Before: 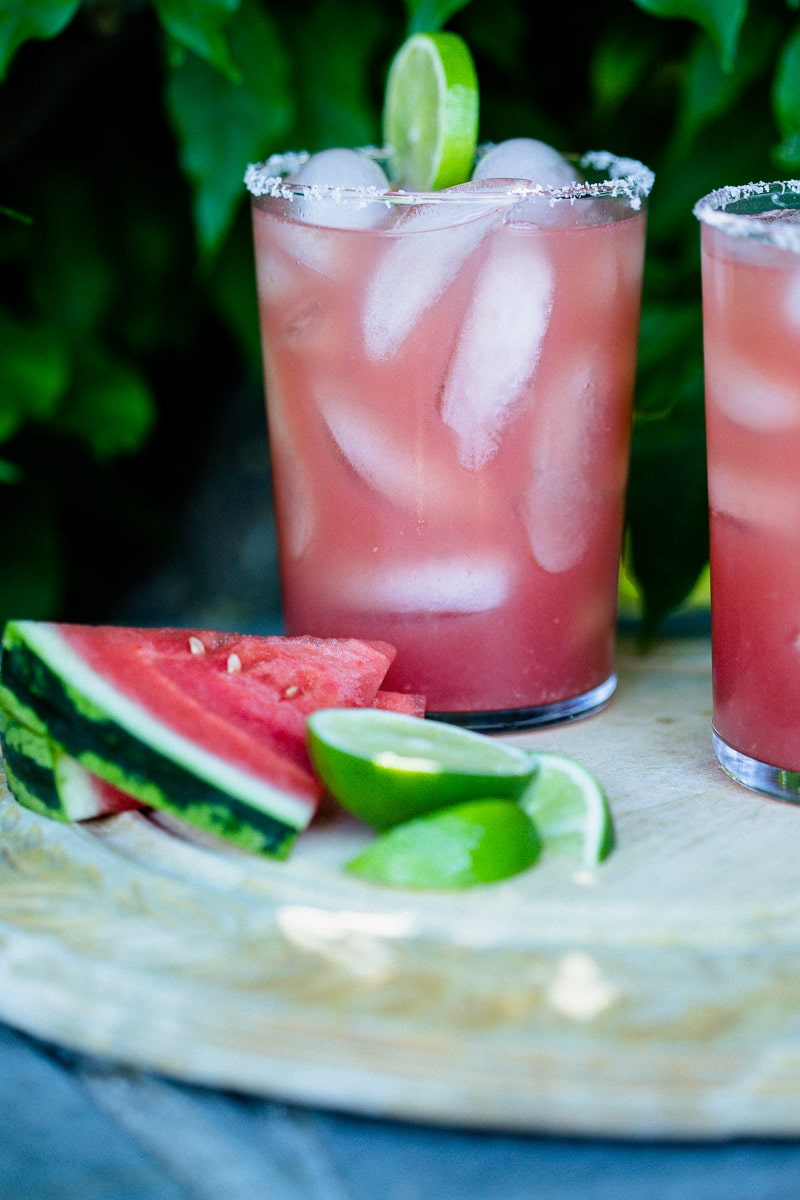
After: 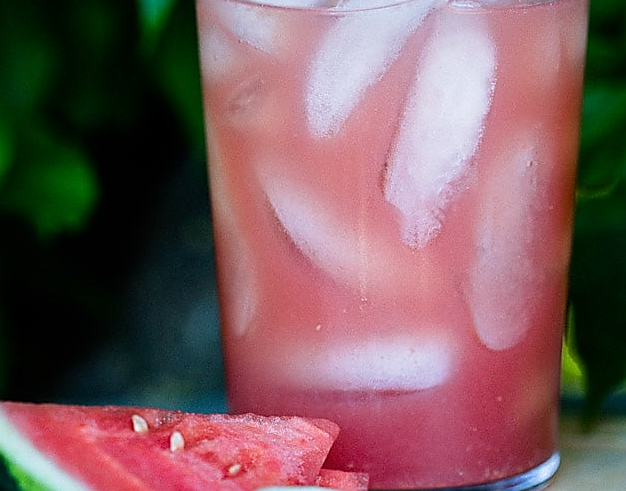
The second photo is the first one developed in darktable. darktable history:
sharpen: radius 1.42, amount 1.267, threshold 0.826
crop: left 7.16%, top 18.528%, right 14.52%, bottom 40.492%
